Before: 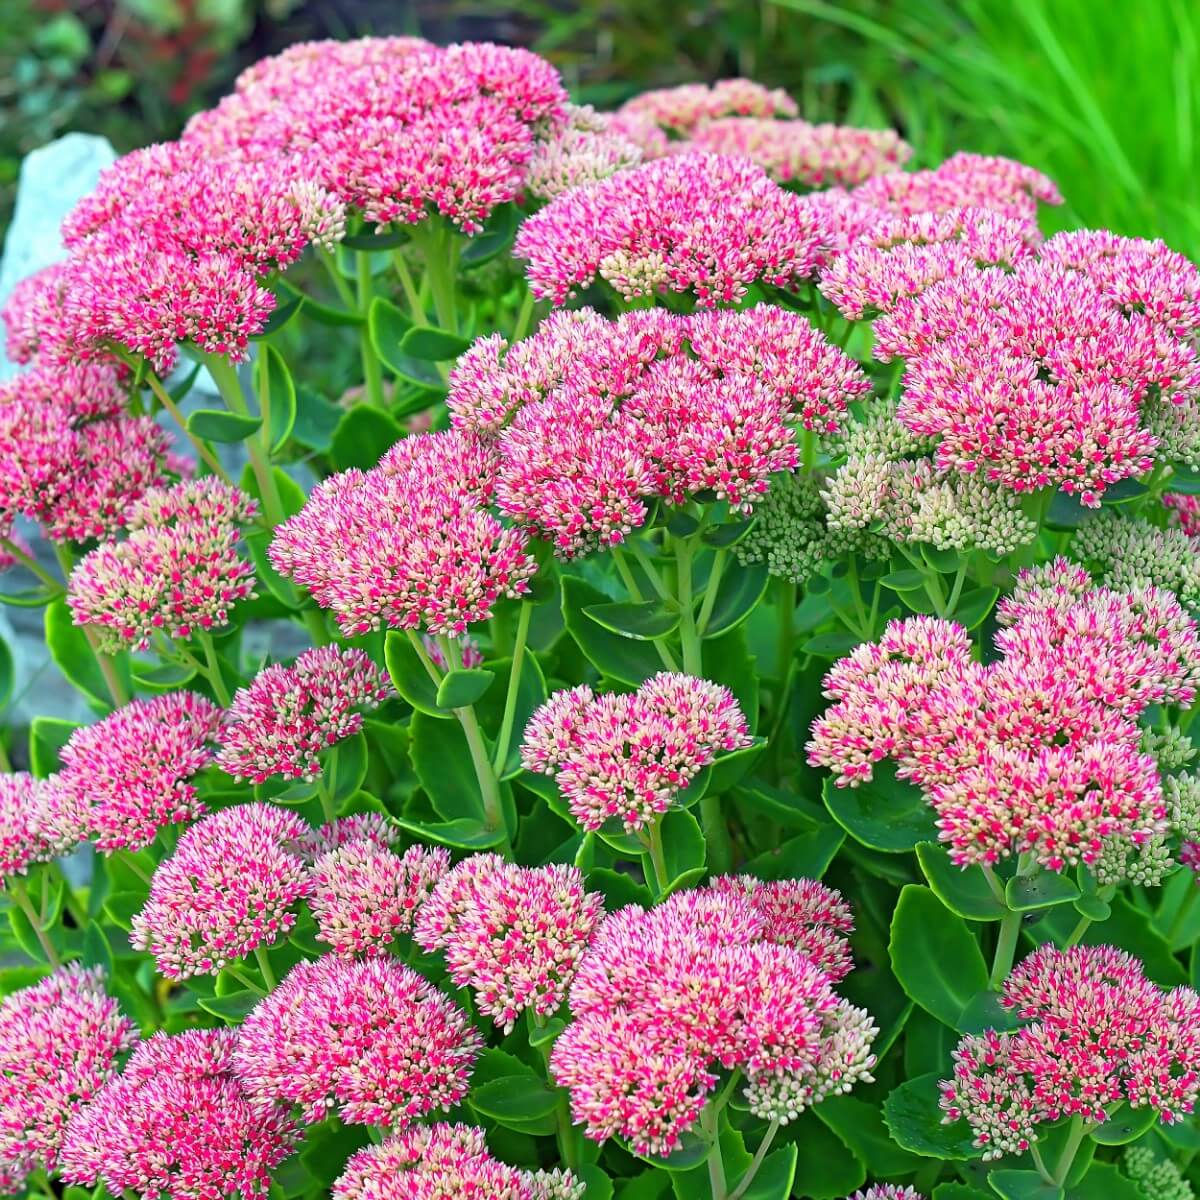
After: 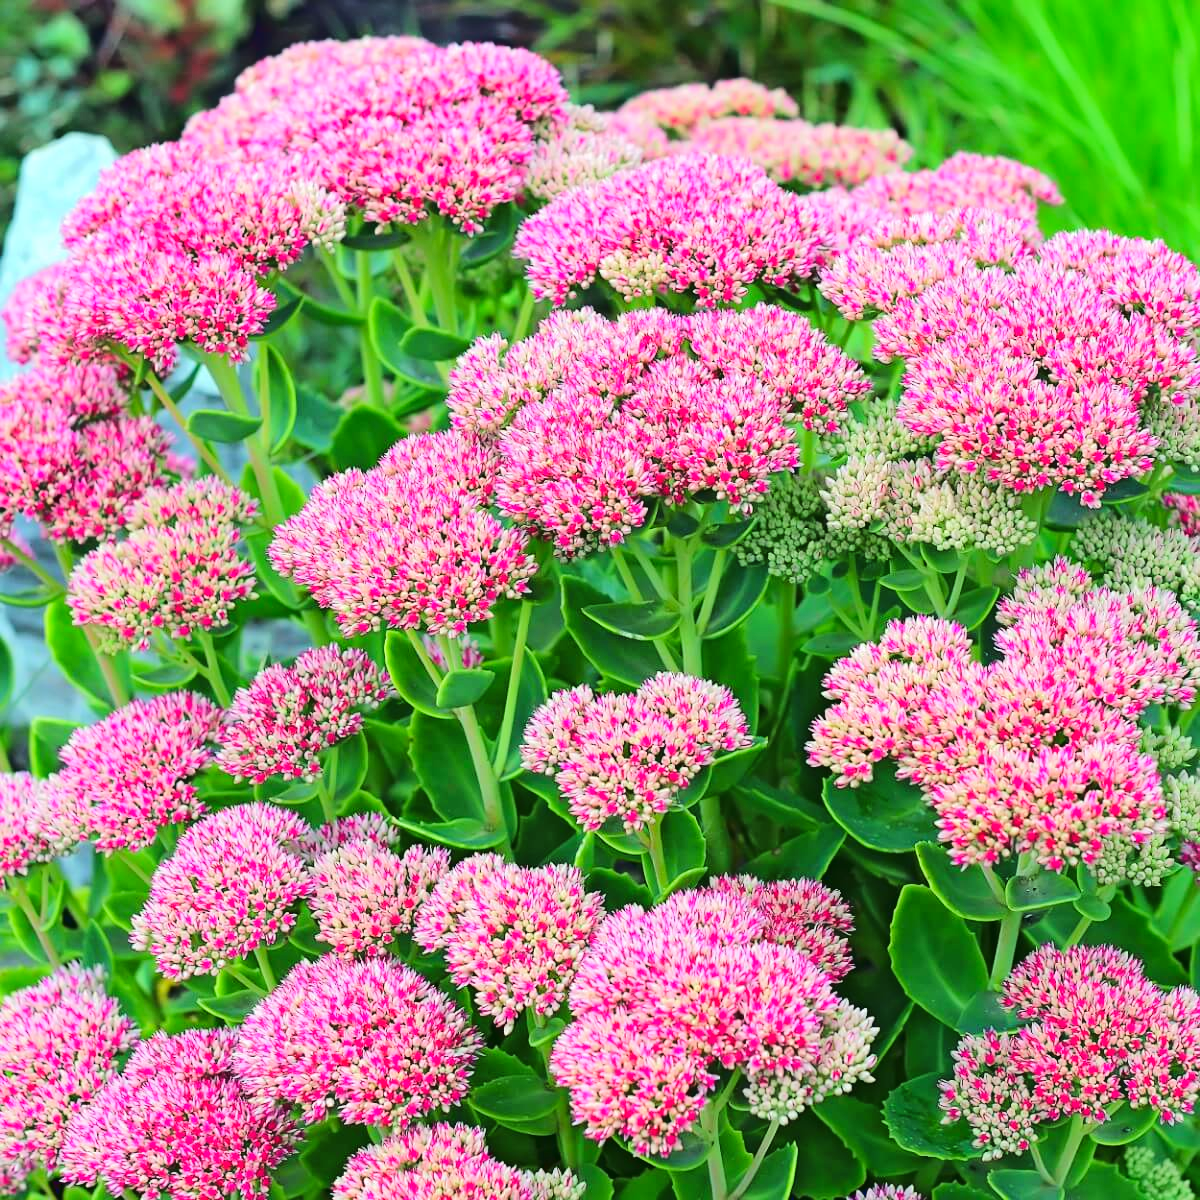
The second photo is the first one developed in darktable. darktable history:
tone curve: curves: ch0 [(0, 0) (0.003, 0.054) (0.011, 0.057) (0.025, 0.056) (0.044, 0.062) (0.069, 0.071) (0.1, 0.088) (0.136, 0.111) (0.177, 0.146) (0.224, 0.19) (0.277, 0.261) (0.335, 0.363) (0.399, 0.458) (0.468, 0.562) (0.543, 0.653) (0.623, 0.725) (0.709, 0.801) (0.801, 0.853) (0.898, 0.915) (1, 1)], color space Lab, linked channels, preserve colors none
